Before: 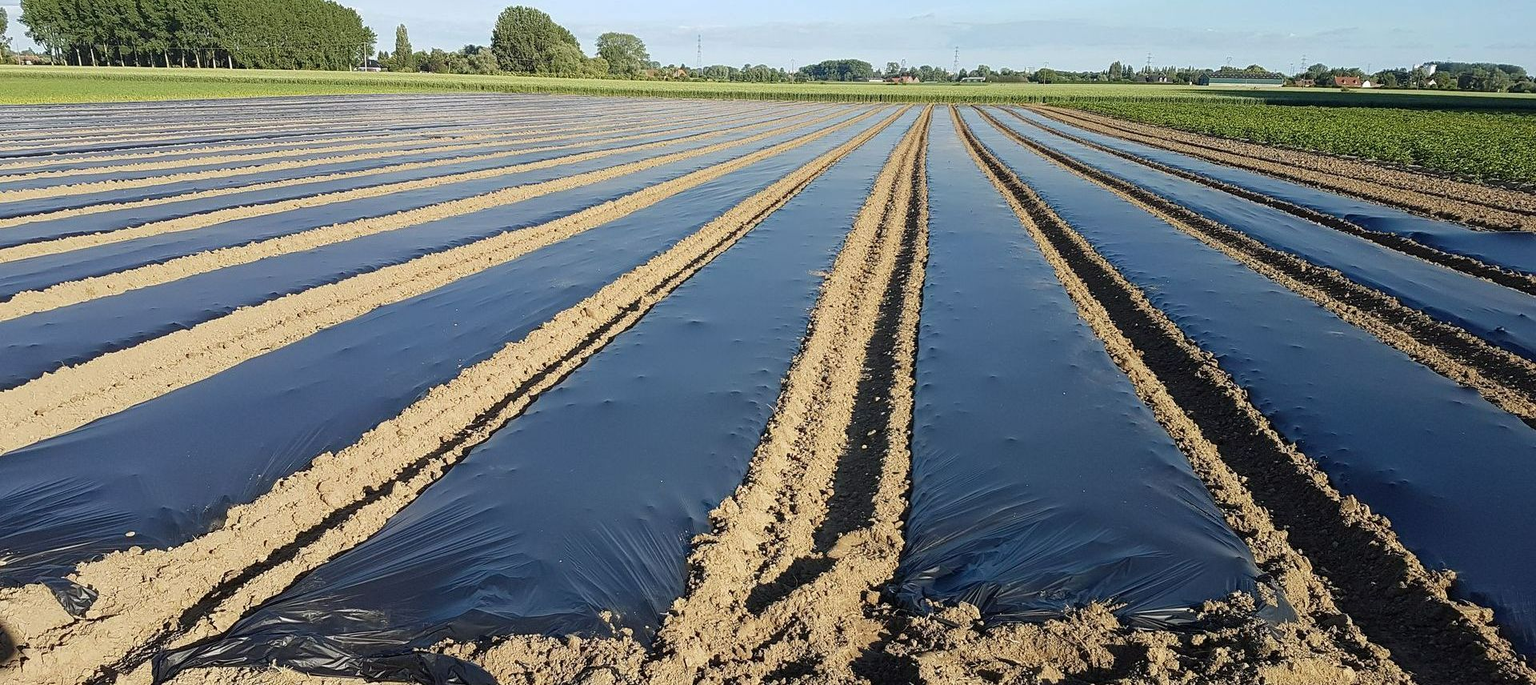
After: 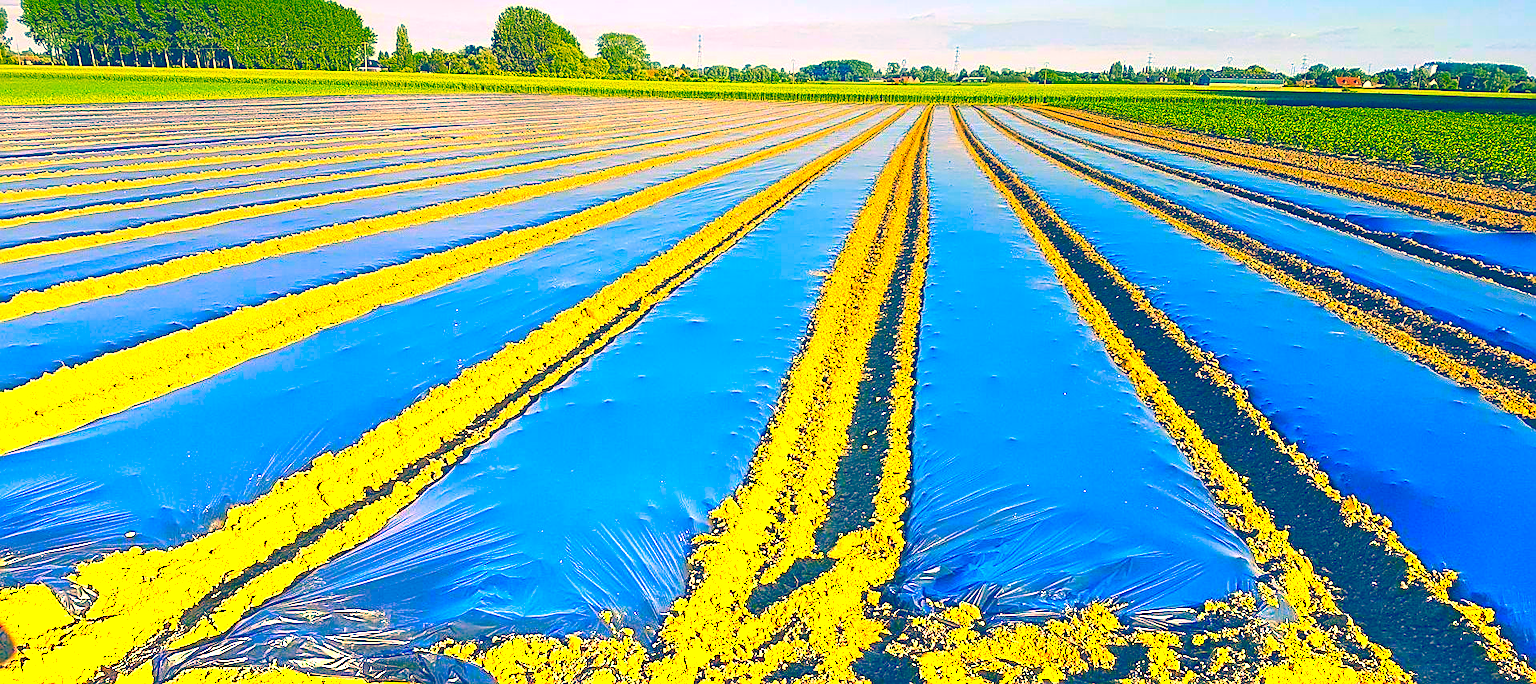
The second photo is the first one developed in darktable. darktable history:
sharpen: on, module defaults
color balance: lift [1.006, 0.985, 1.002, 1.015], gamma [1, 0.953, 1.008, 1.047], gain [1.076, 1.13, 1.004, 0.87]
graduated density: density -3.9 EV
color correction: saturation 3
